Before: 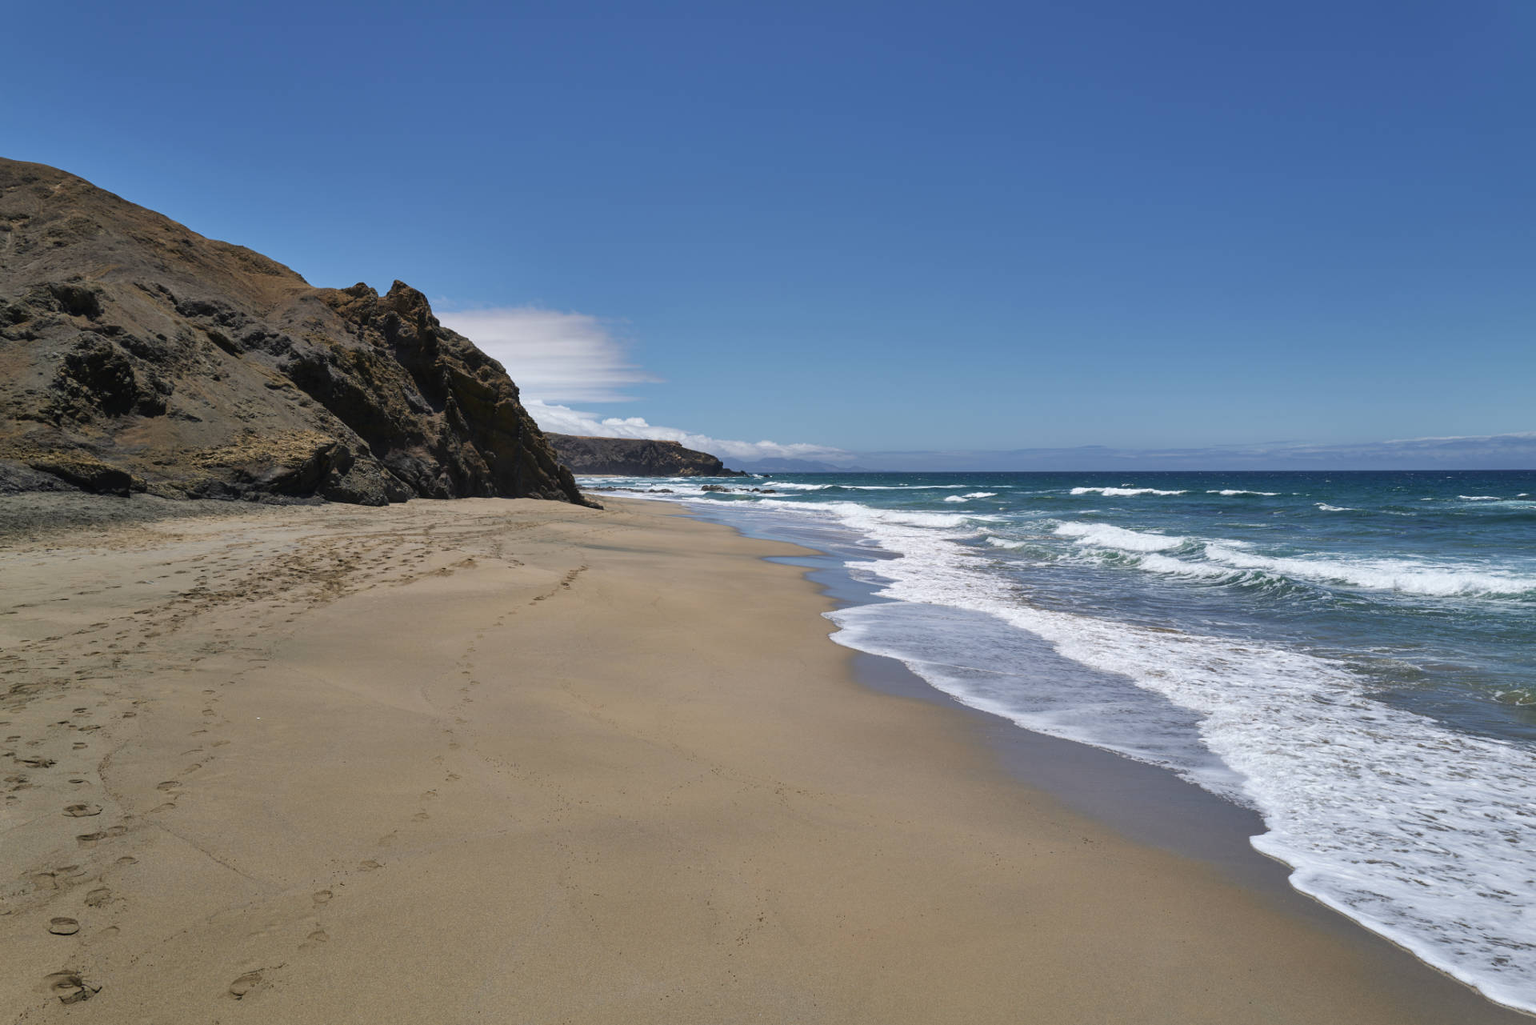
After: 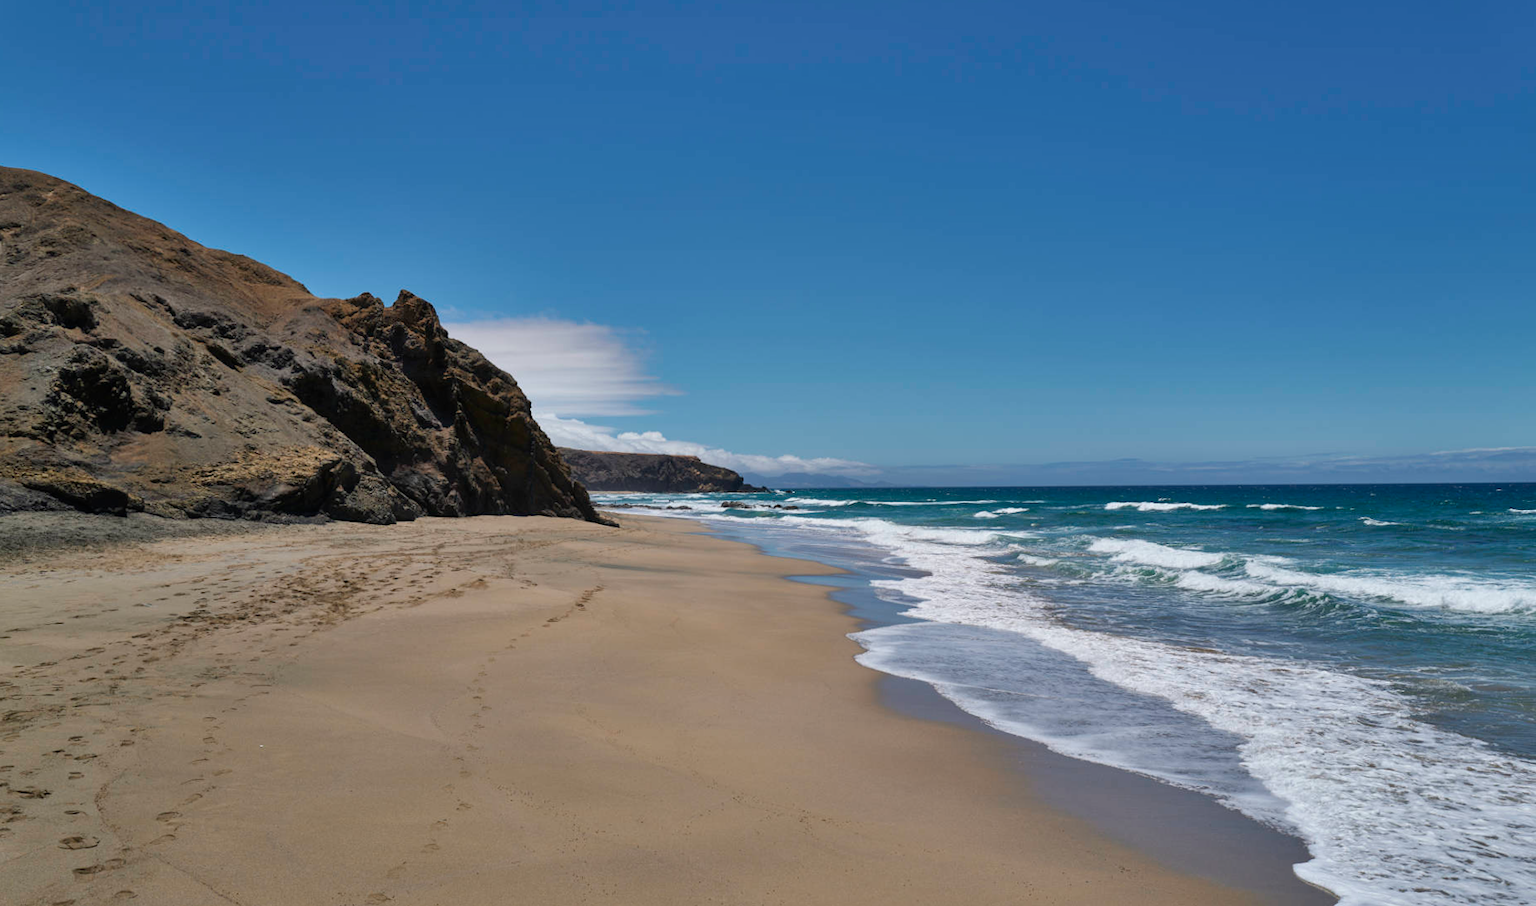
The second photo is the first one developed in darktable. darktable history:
crop and rotate: angle 0.25°, left 0.203%, right 3.015%, bottom 14.334%
shadows and highlights: low approximation 0.01, soften with gaussian
exposure: exposure -0.154 EV, compensate highlight preservation false
